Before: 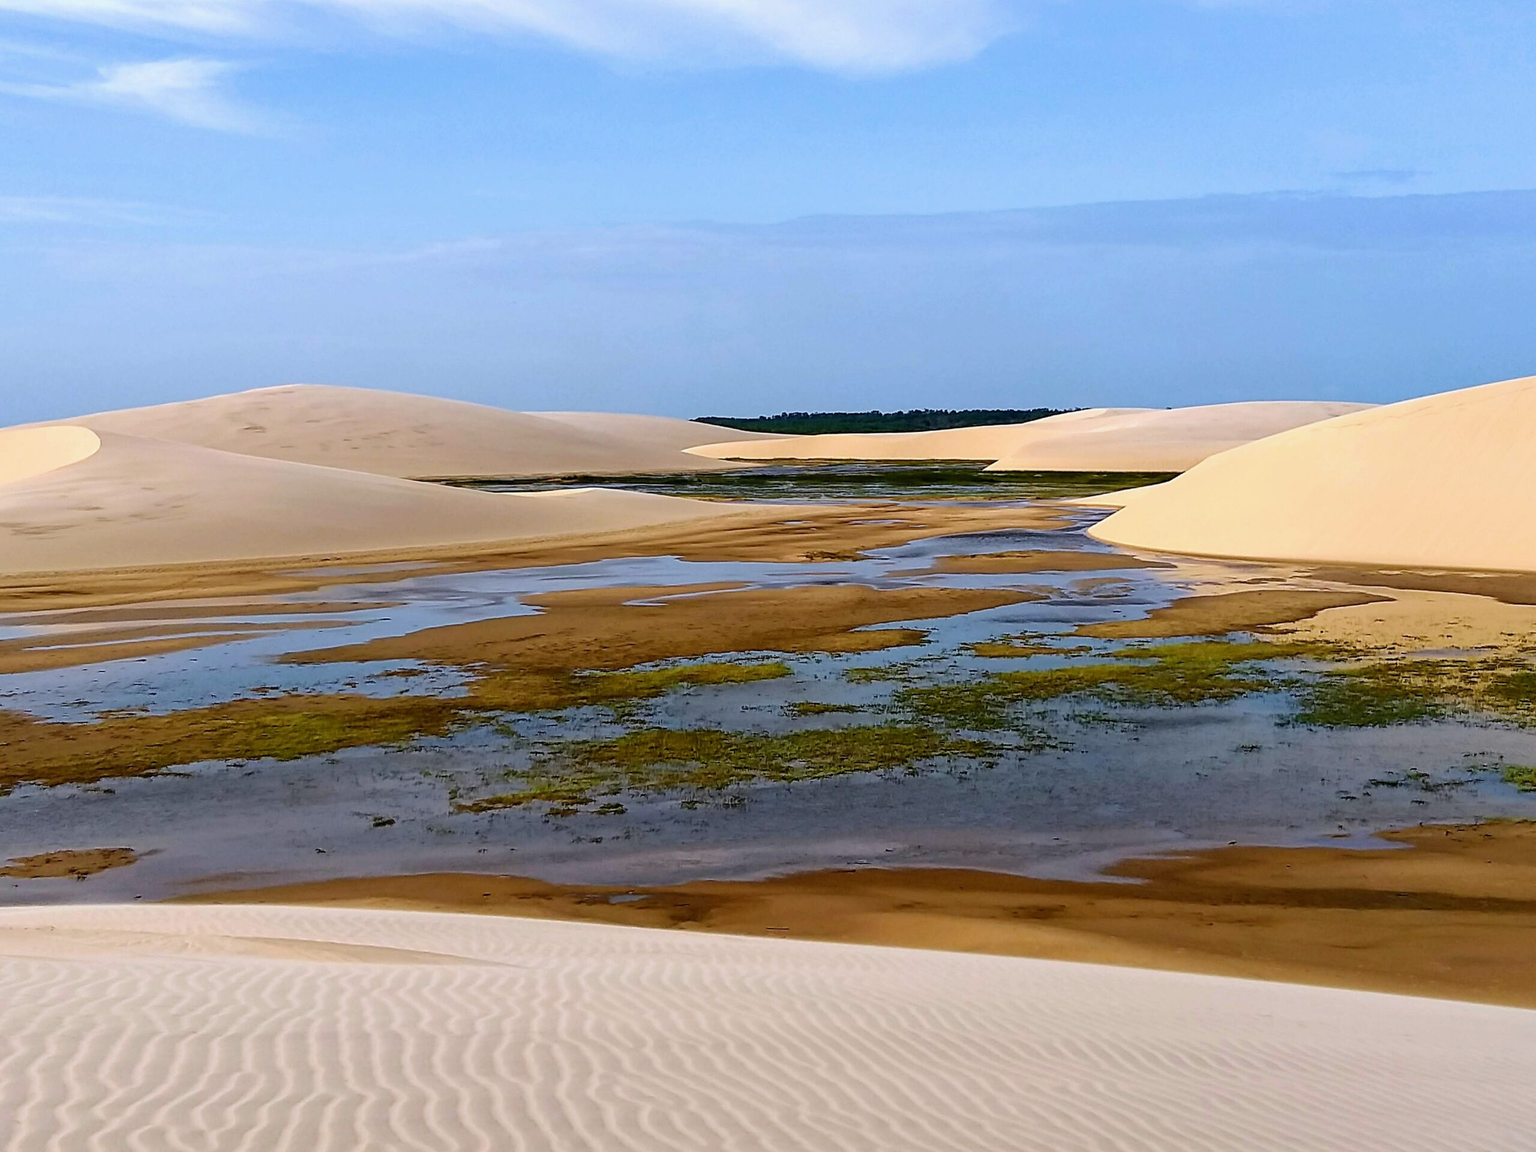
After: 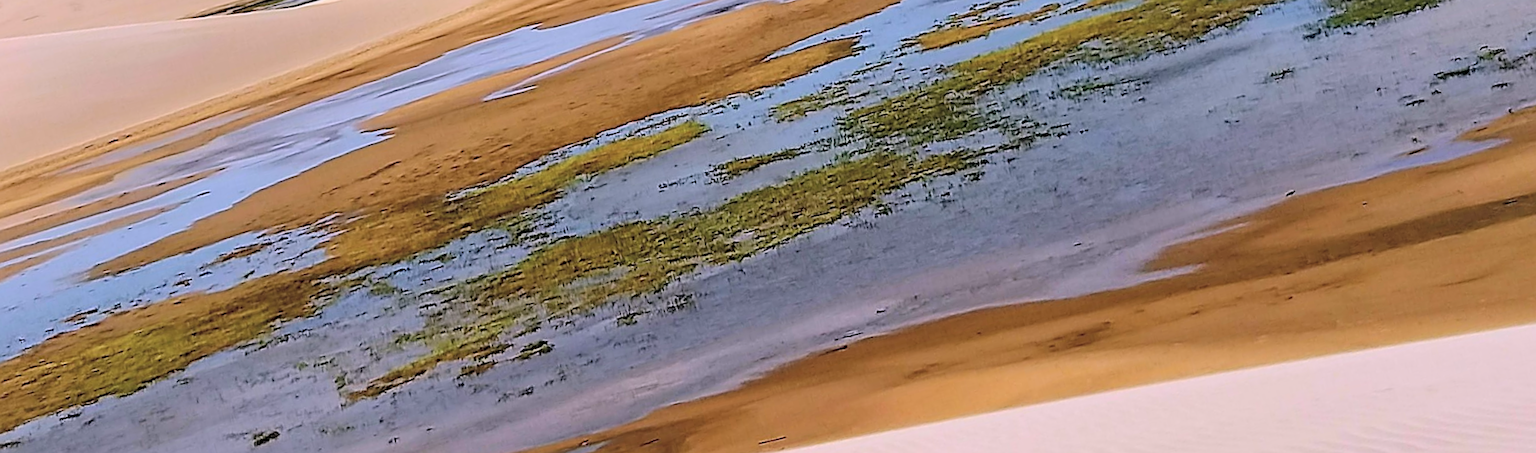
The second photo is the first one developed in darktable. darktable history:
bloom: size 3%, threshold 100%, strength 0%
sharpen: on, module defaults
global tonemap: drago (0.7, 100)
rotate and perspective: rotation -14.8°, crop left 0.1, crop right 0.903, crop top 0.25, crop bottom 0.748
crop and rotate: left 13.306%, top 48.129%, bottom 2.928%
white balance: red 1.05, blue 1.072
